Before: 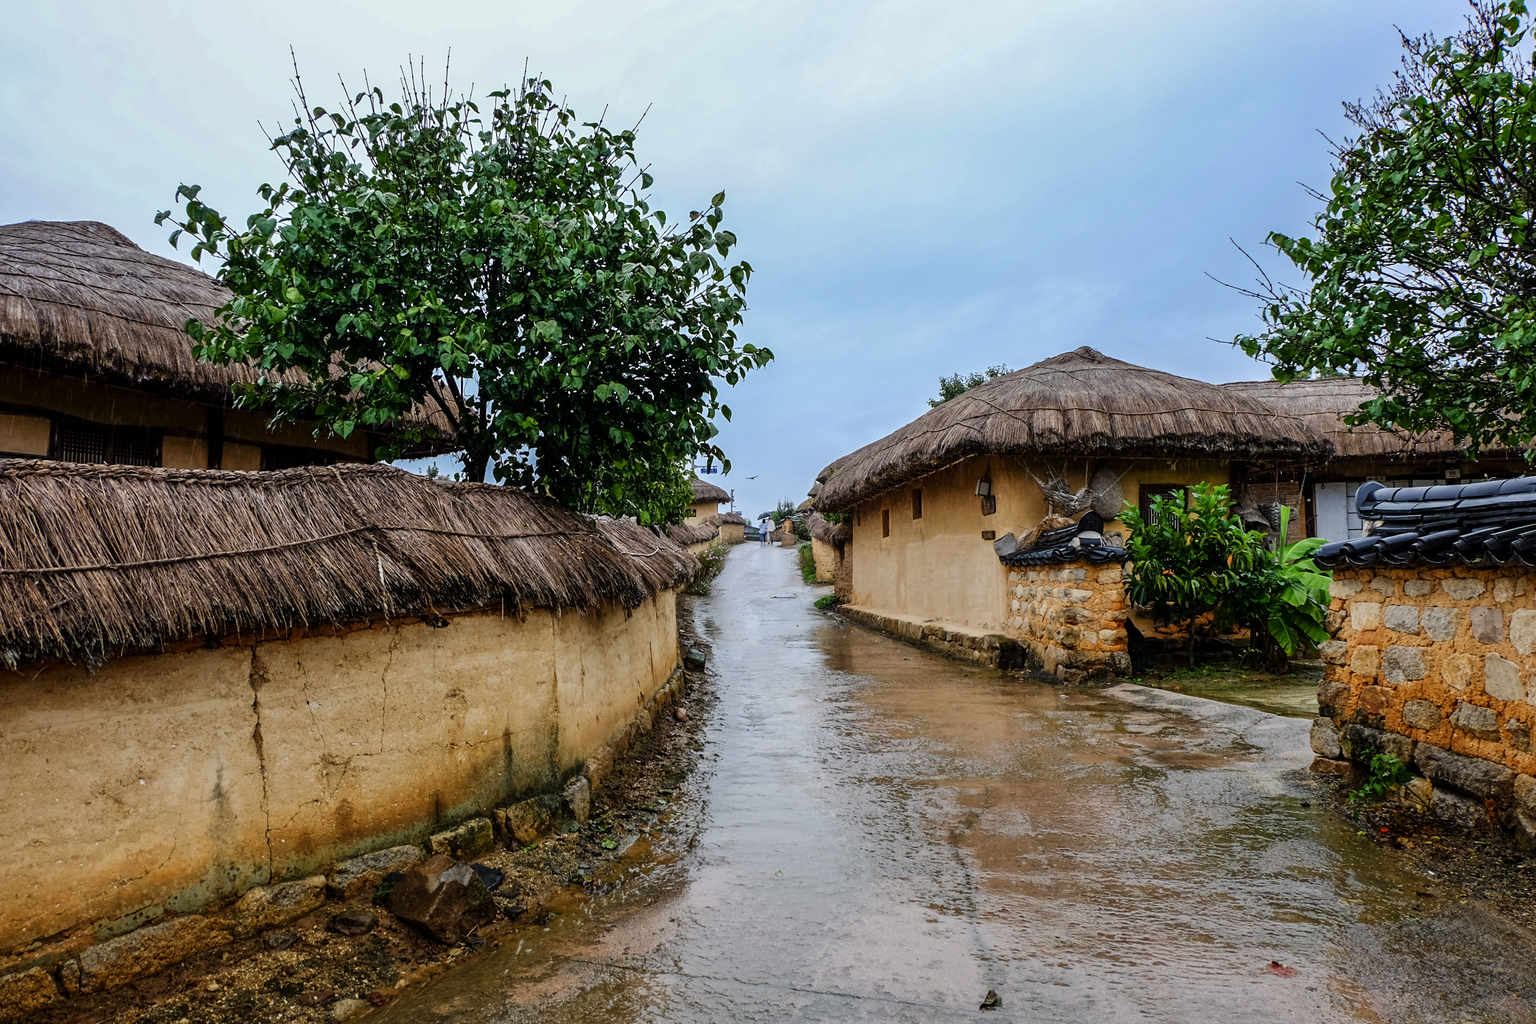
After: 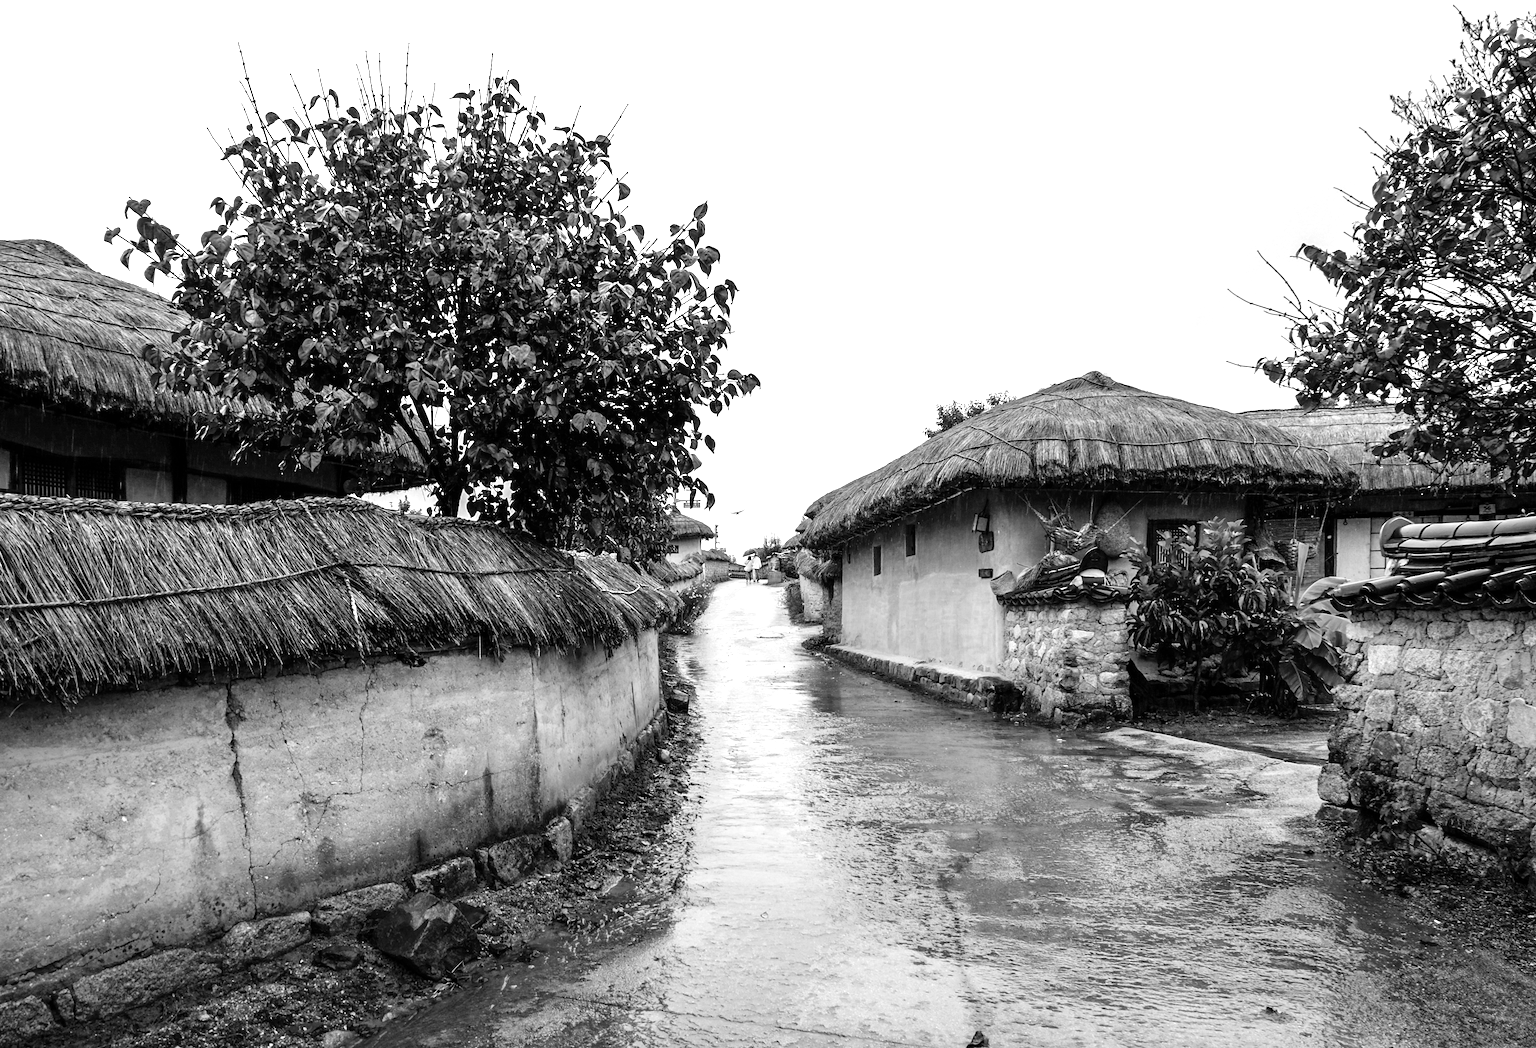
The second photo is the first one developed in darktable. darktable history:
levels: levels [0, 0.374, 0.749]
rotate and perspective: rotation 0.074°, lens shift (vertical) 0.096, lens shift (horizontal) -0.041, crop left 0.043, crop right 0.952, crop top 0.024, crop bottom 0.979
color calibration: output gray [0.22, 0.42, 0.37, 0], gray › normalize channels true, illuminant same as pipeline (D50), adaptation XYZ, x 0.346, y 0.359, gamut compression 0
